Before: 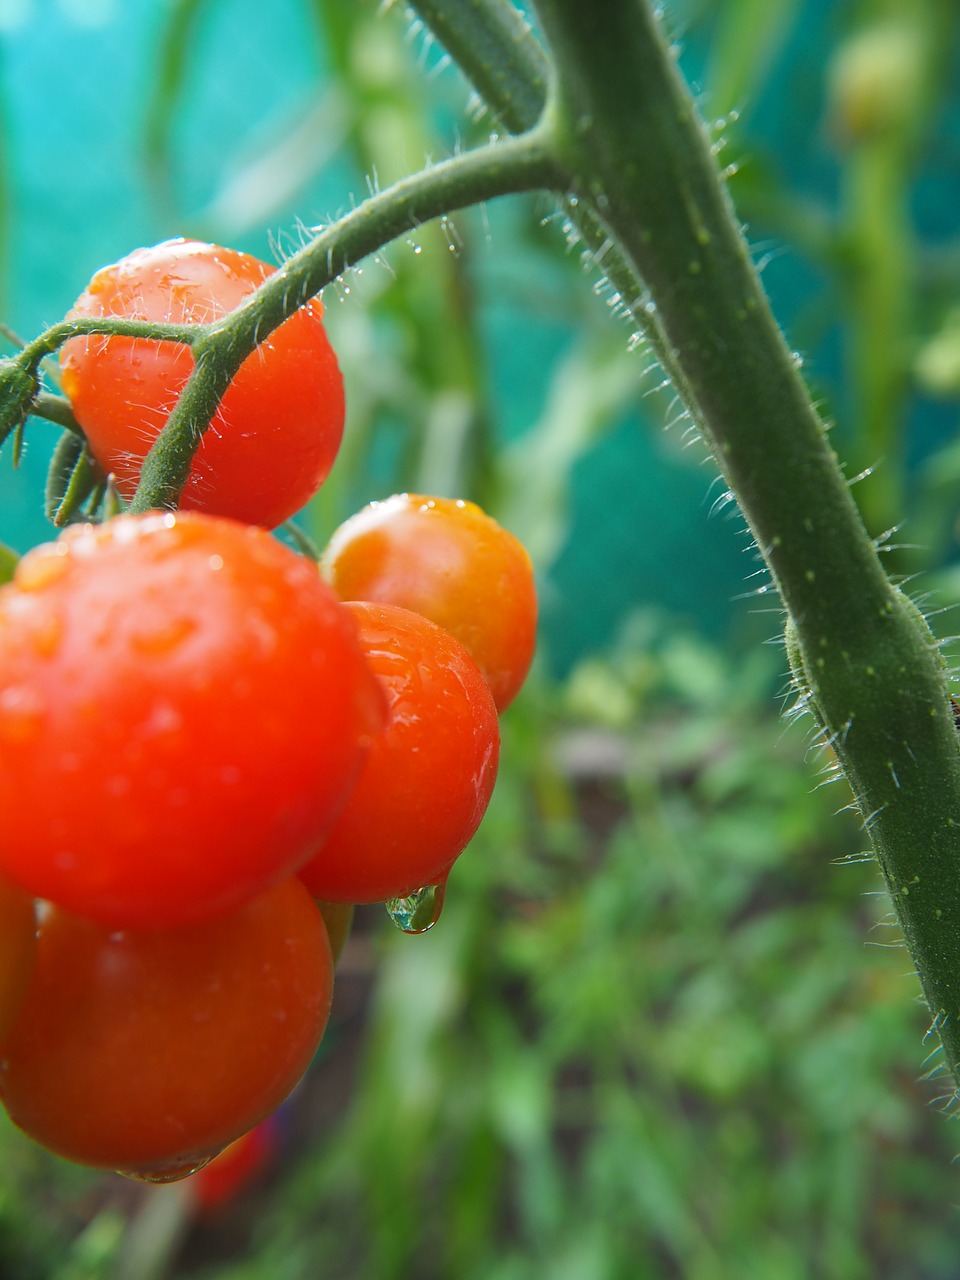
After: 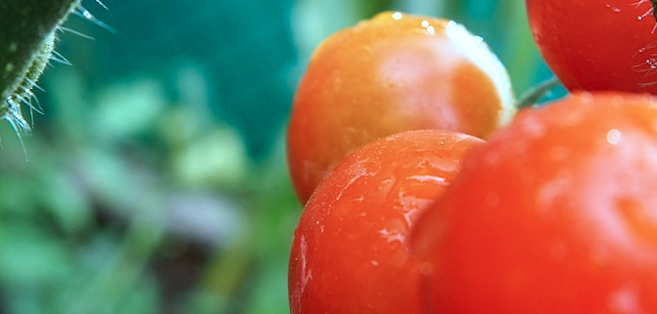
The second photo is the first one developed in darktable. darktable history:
rotate and perspective: rotation 0.215°, lens shift (vertical) -0.139, crop left 0.069, crop right 0.939, crop top 0.002, crop bottom 0.996
crop and rotate: angle 16.12°, top 30.835%, bottom 35.653%
local contrast: detail 150%
color correction: highlights a* -9.35, highlights b* -23.15
